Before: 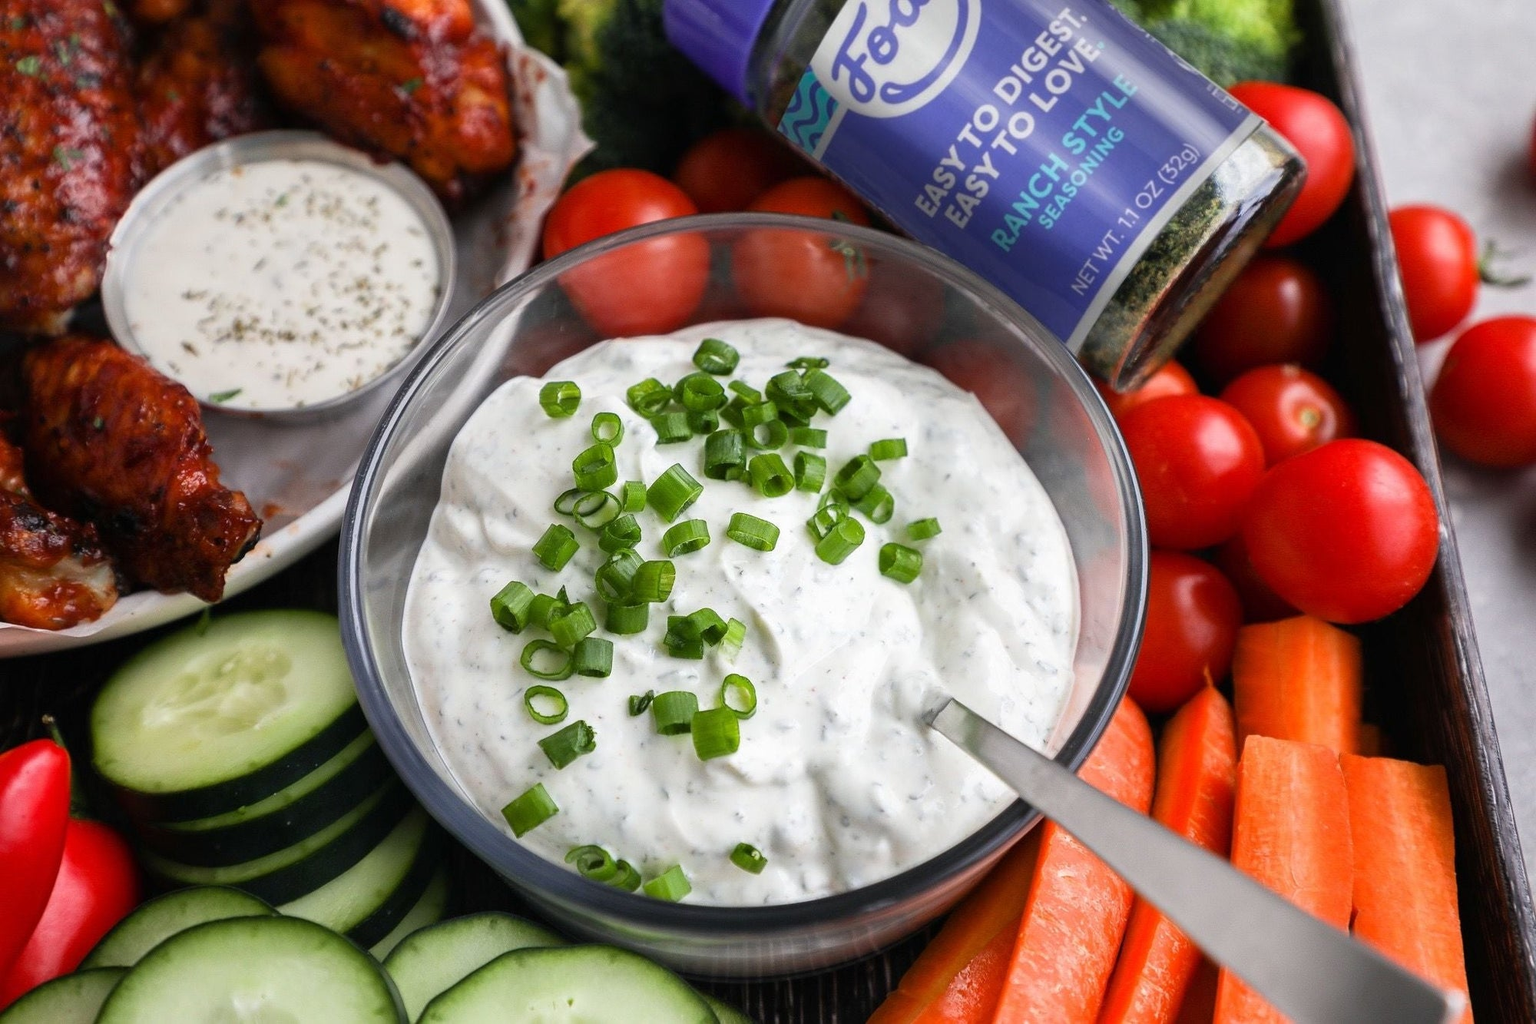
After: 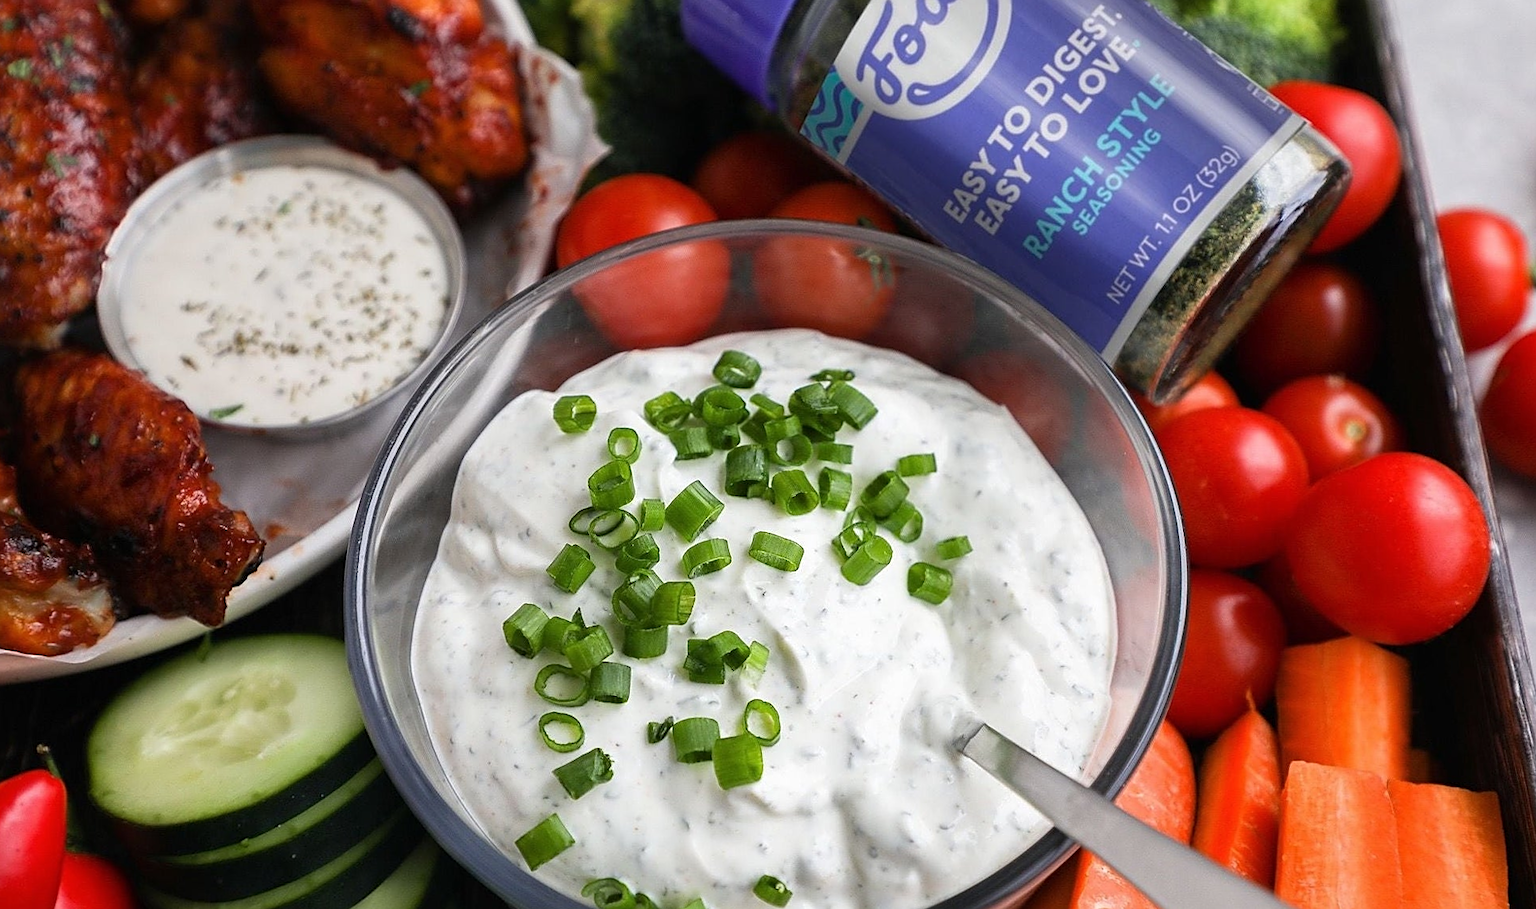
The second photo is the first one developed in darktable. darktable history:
sharpen: on, module defaults
crop and rotate: angle 0.2°, left 0.275%, right 3.127%, bottom 14.18%
color correction: saturation 0.99
